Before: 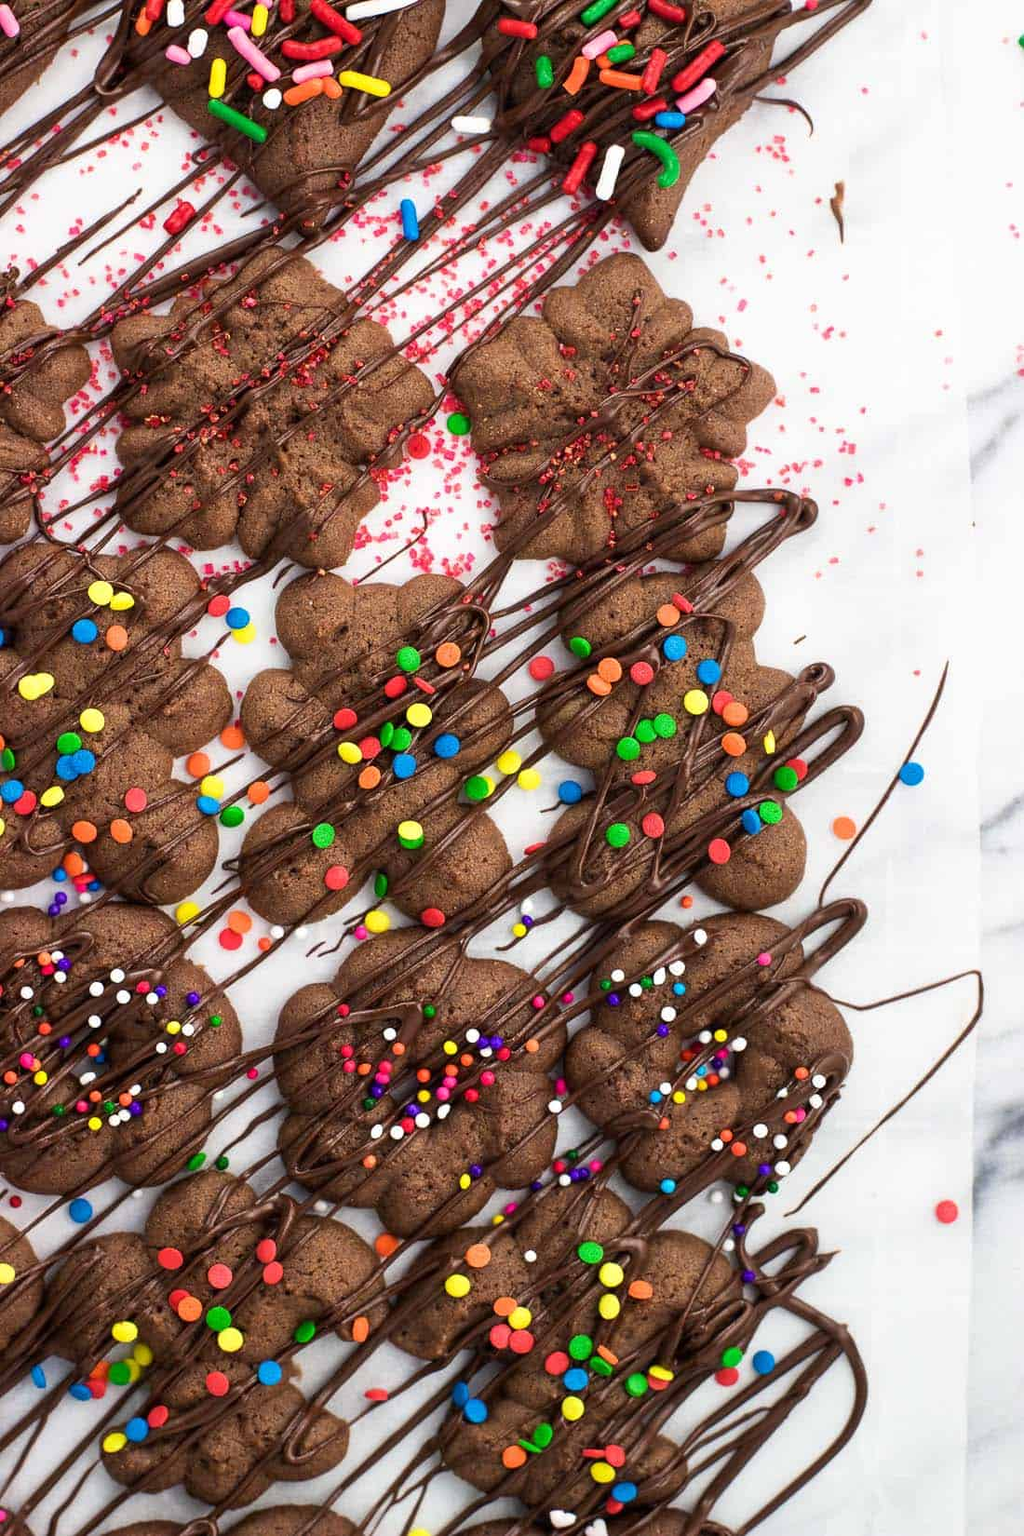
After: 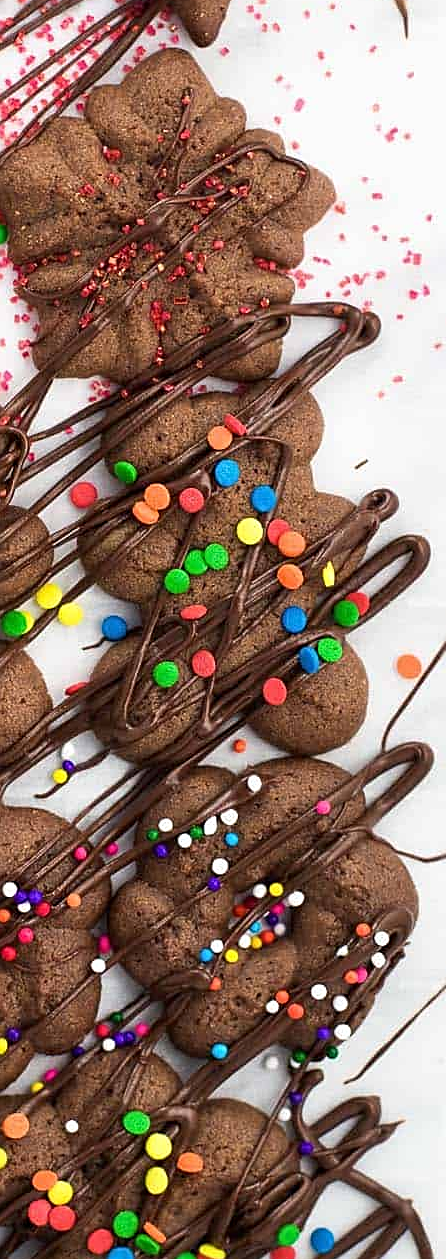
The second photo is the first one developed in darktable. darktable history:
sharpen: on, module defaults
crop: left 45.281%, top 13.563%, right 14.119%, bottom 10.084%
